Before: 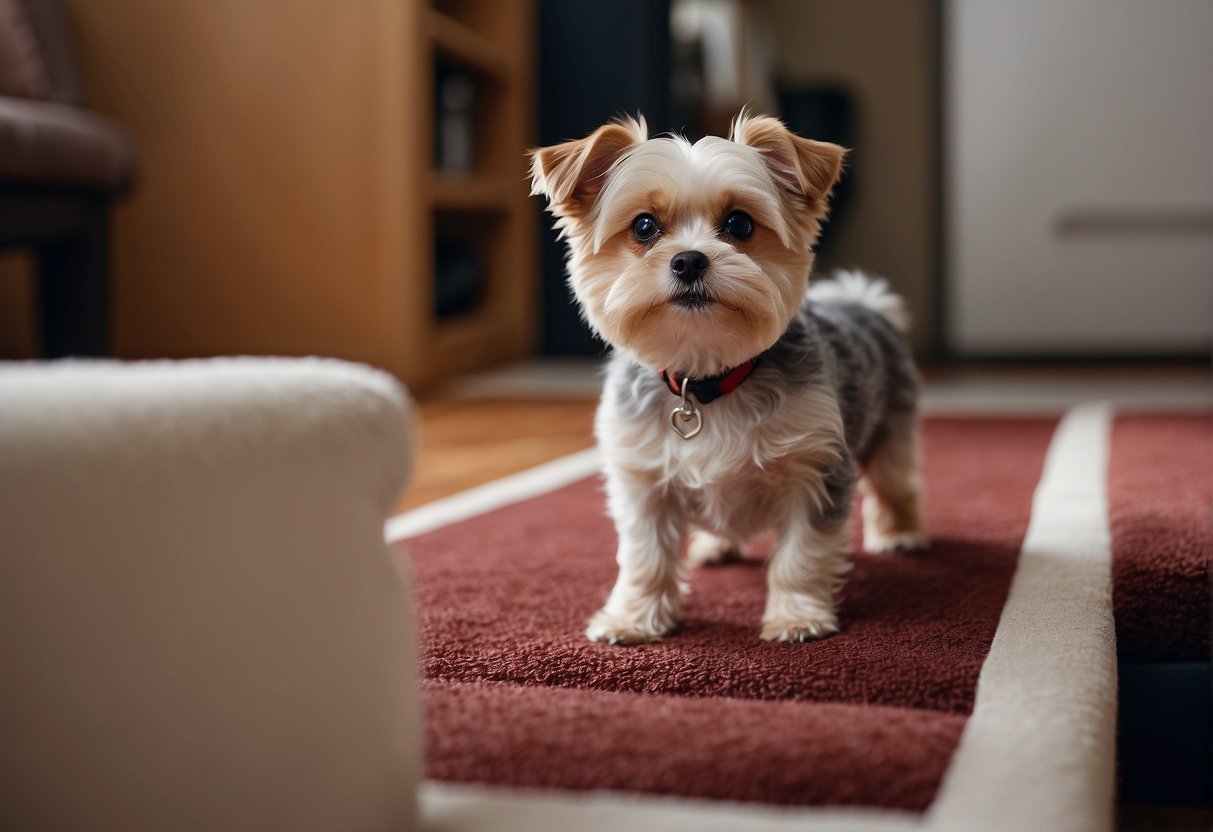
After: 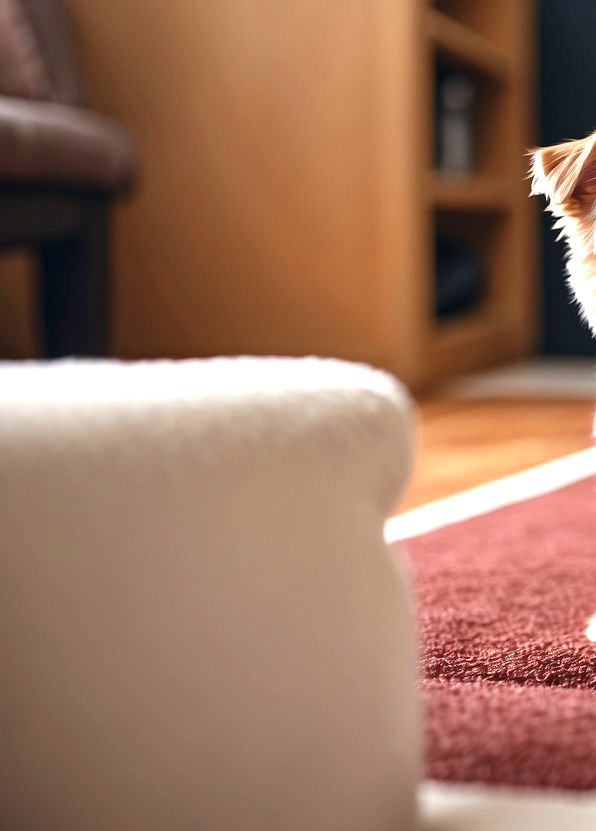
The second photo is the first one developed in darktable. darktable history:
exposure: black level correction 0, exposure 1.1 EV, compensate exposure bias true, compensate highlight preservation false
crop and rotate: left 0%, top 0%, right 50.845%
